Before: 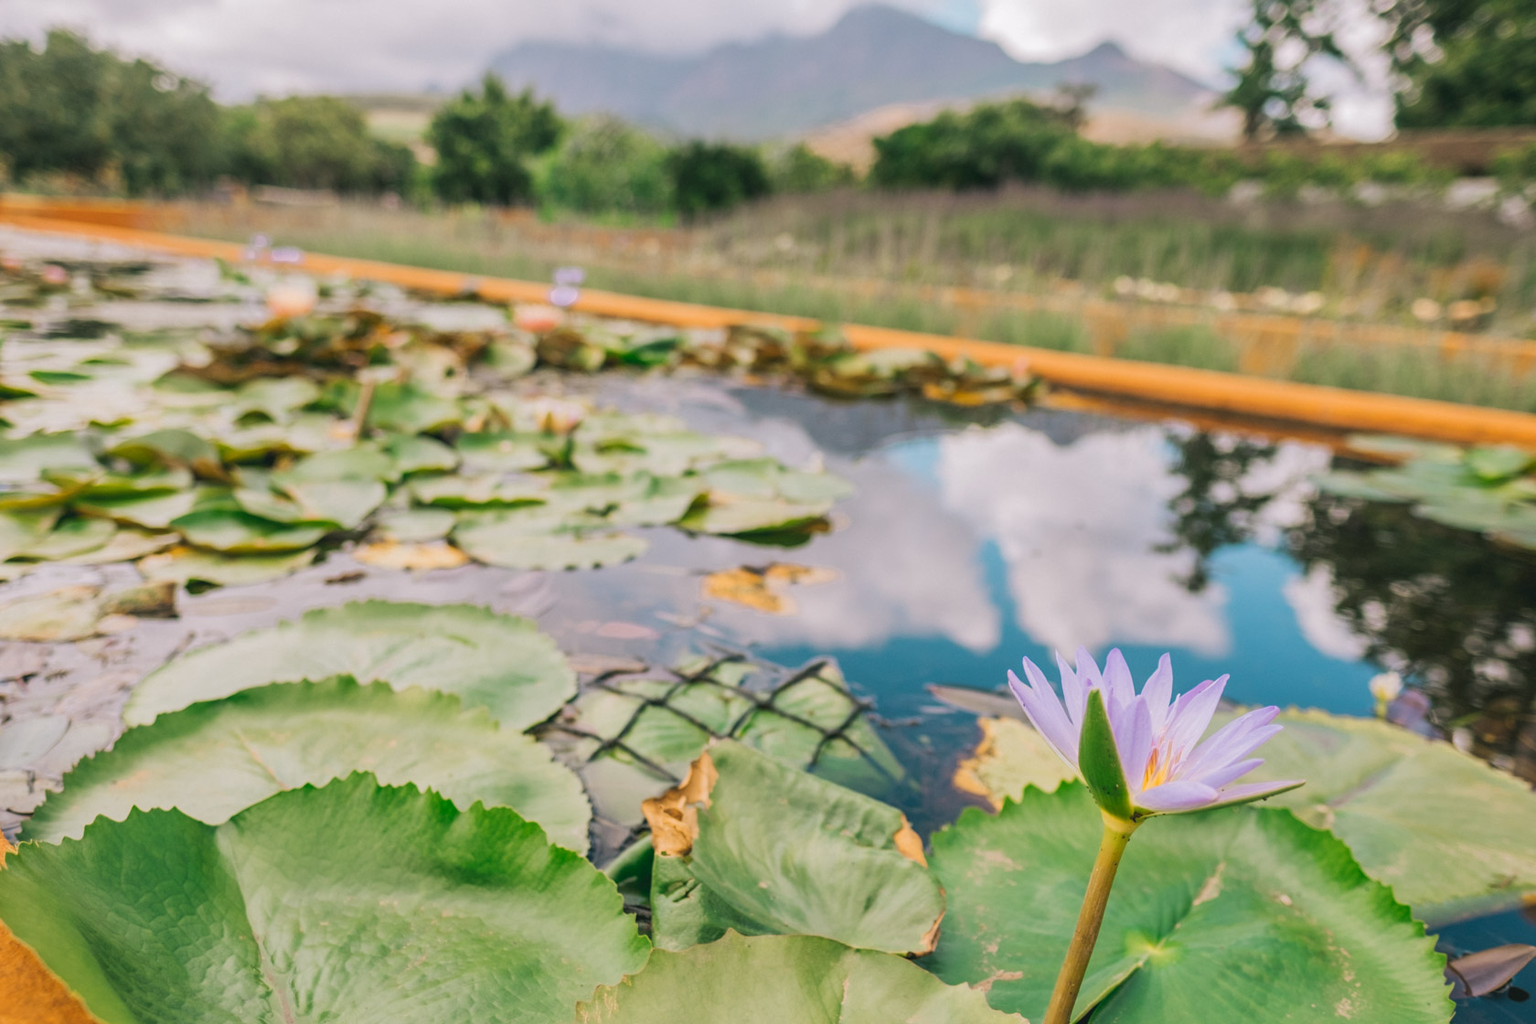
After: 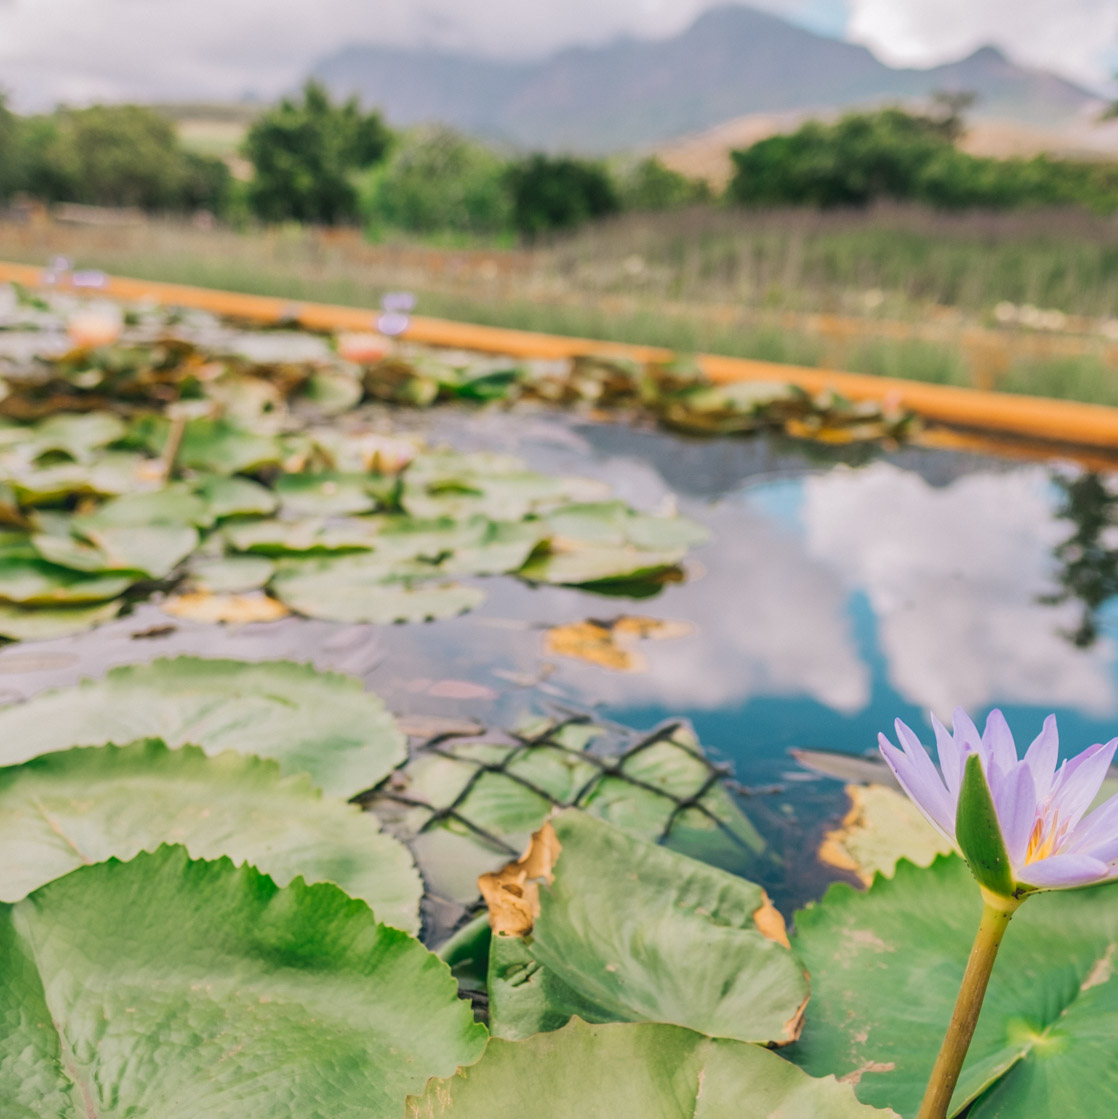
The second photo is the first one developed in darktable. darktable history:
crop and rotate: left 13.342%, right 20.06%
